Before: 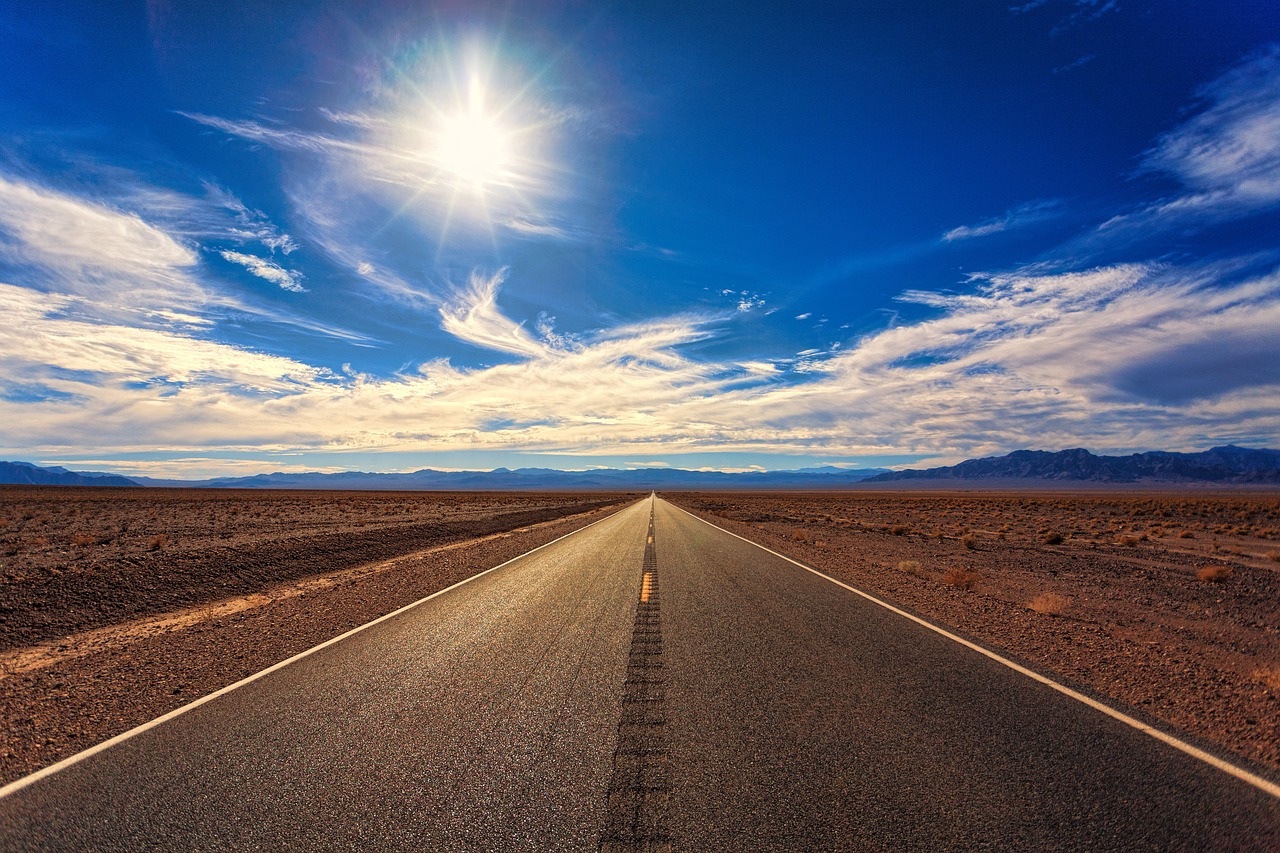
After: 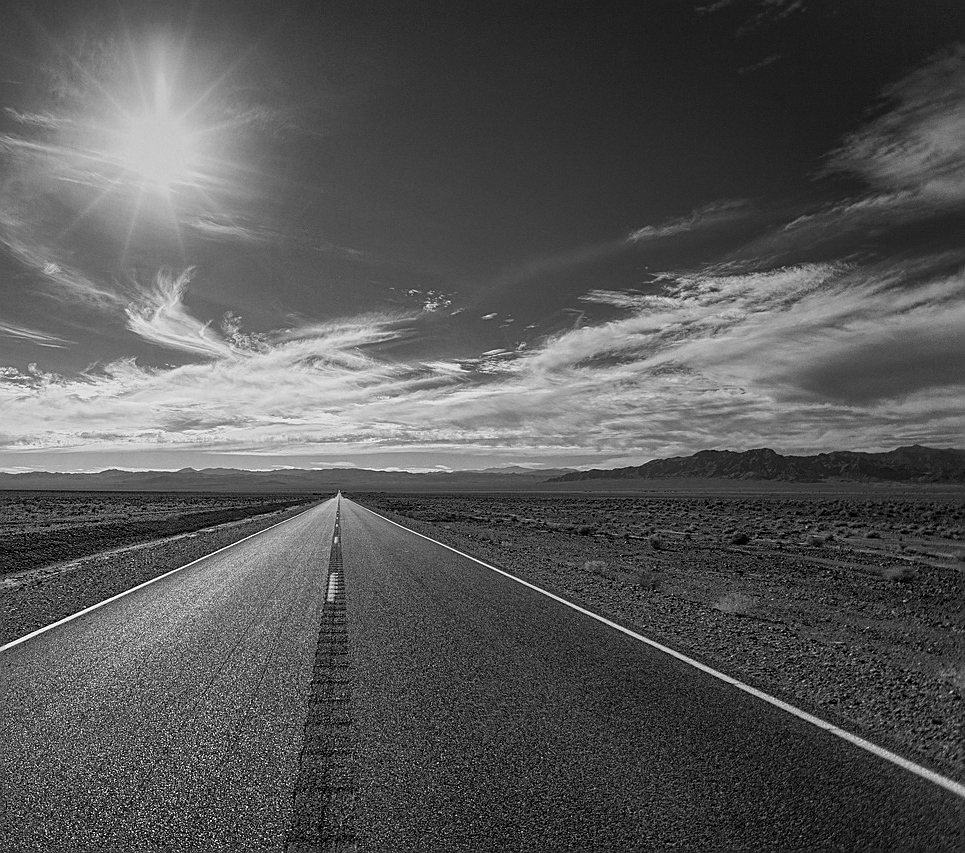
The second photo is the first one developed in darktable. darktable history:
monochrome: on, module defaults
crop and rotate: left 24.6%
graduated density: hue 238.83°, saturation 50%
tone equalizer: on, module defaults
sharpen: on, module defaults
grain: coarseness 0.09 ISO, strength 10%
